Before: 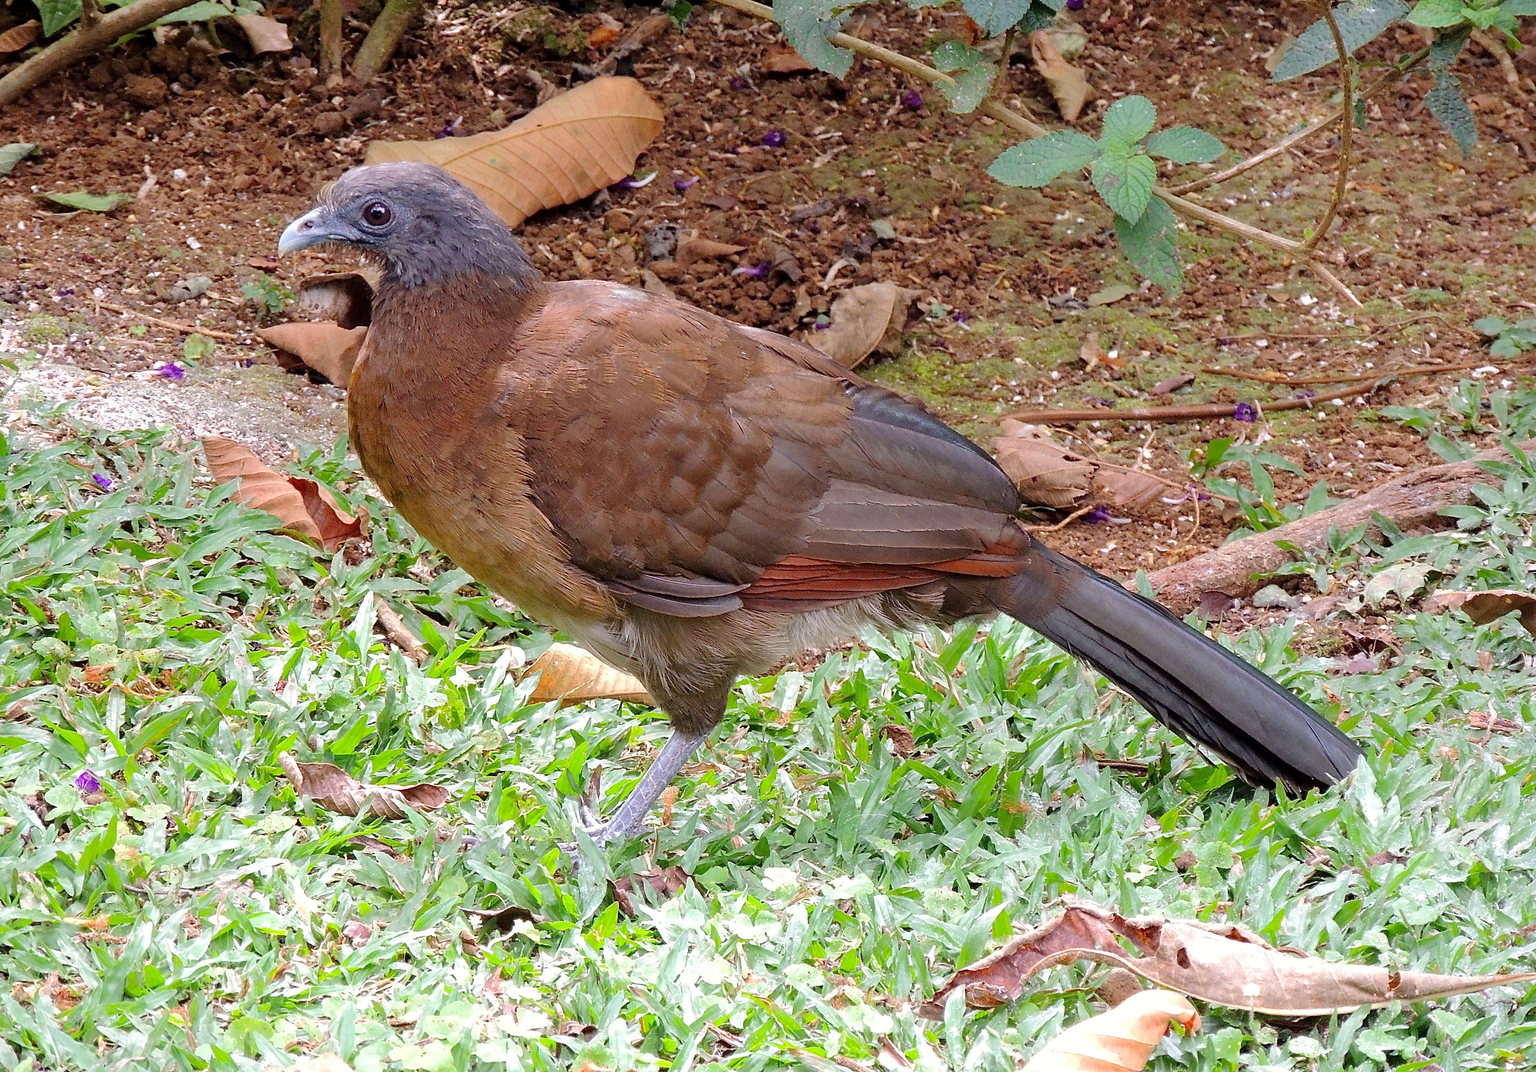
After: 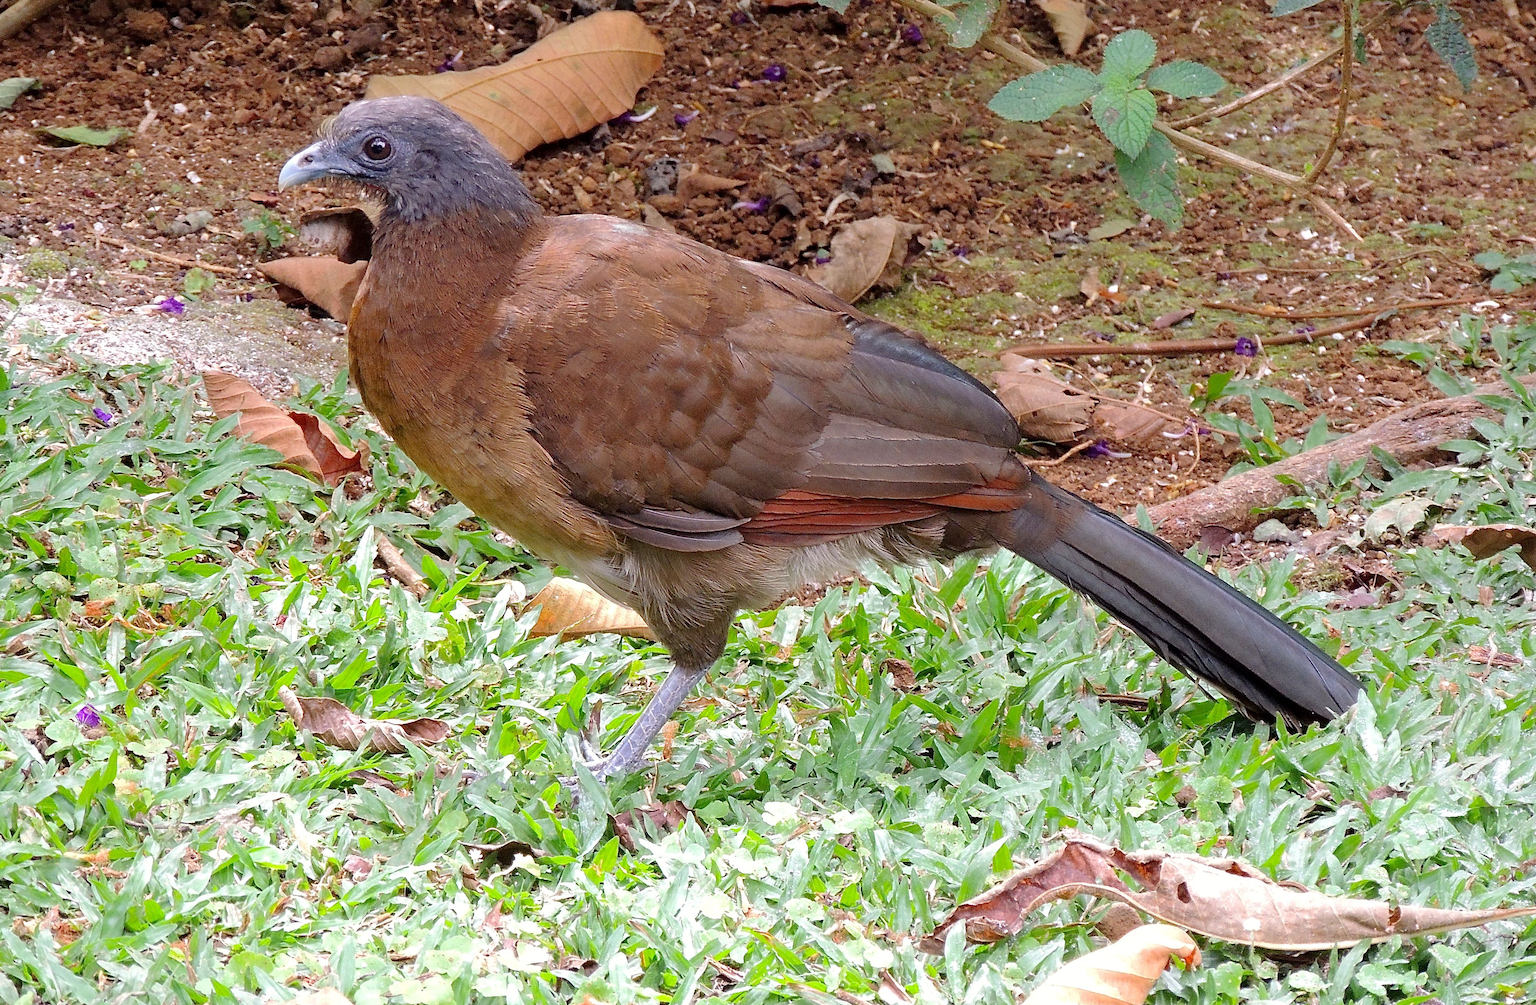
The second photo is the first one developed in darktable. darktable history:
crop and rotate: top 6.179%
